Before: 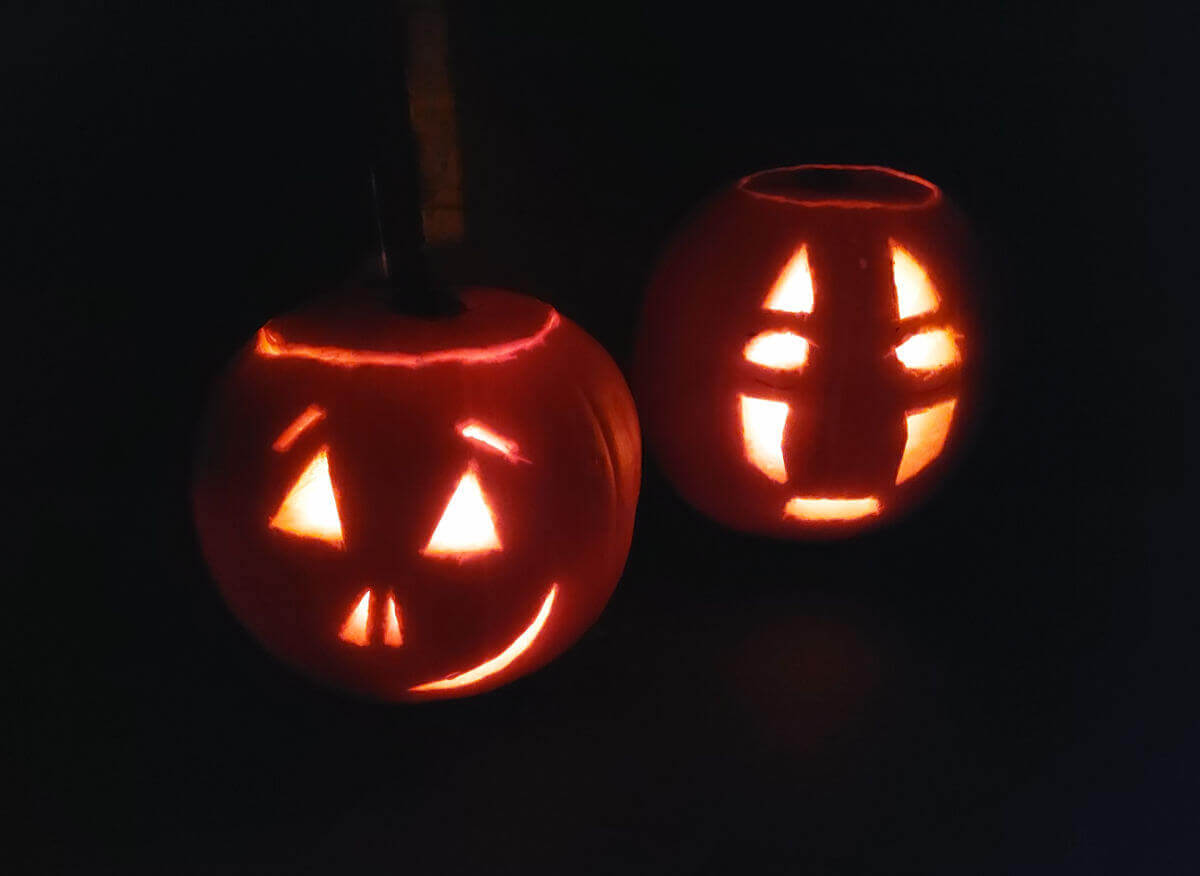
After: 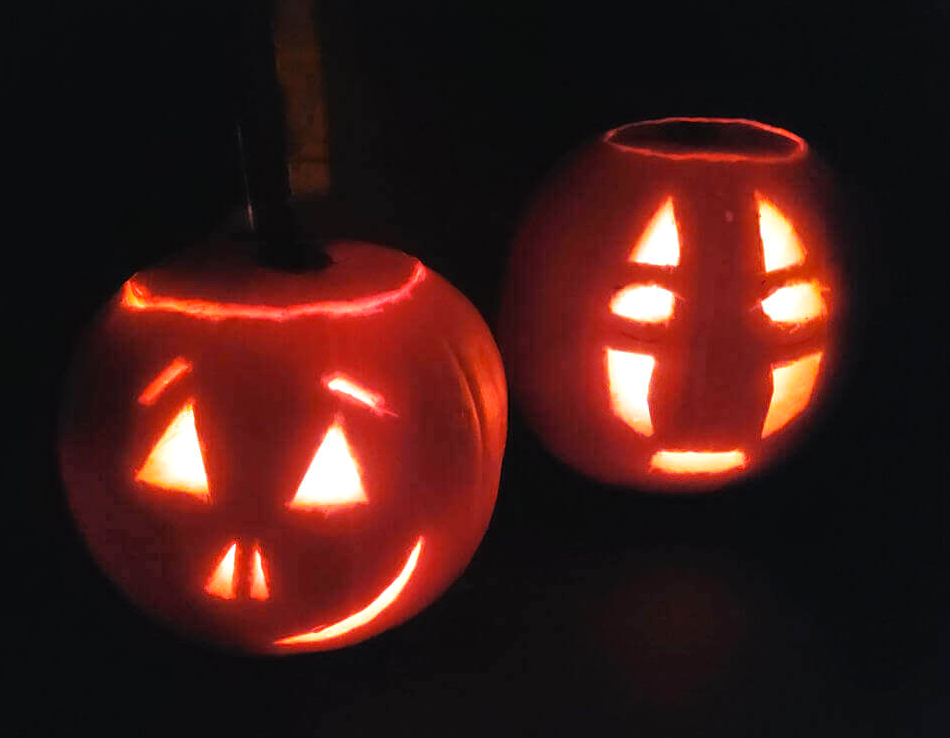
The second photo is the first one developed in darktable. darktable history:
crop: left 11.225%, top 5.381%, right 9.565%, bottom 10.314%
tone equalizer: -7 EV 0.15 EV, -6 EV 0.6 EV, -5 EV 1.15 EV, -4 EV 1.33 EV, -3 EV 1.15 EV, -2 EV 0.6 EV, -1 EV 0.15 EV, mask exposure compensation -0.5 EV
